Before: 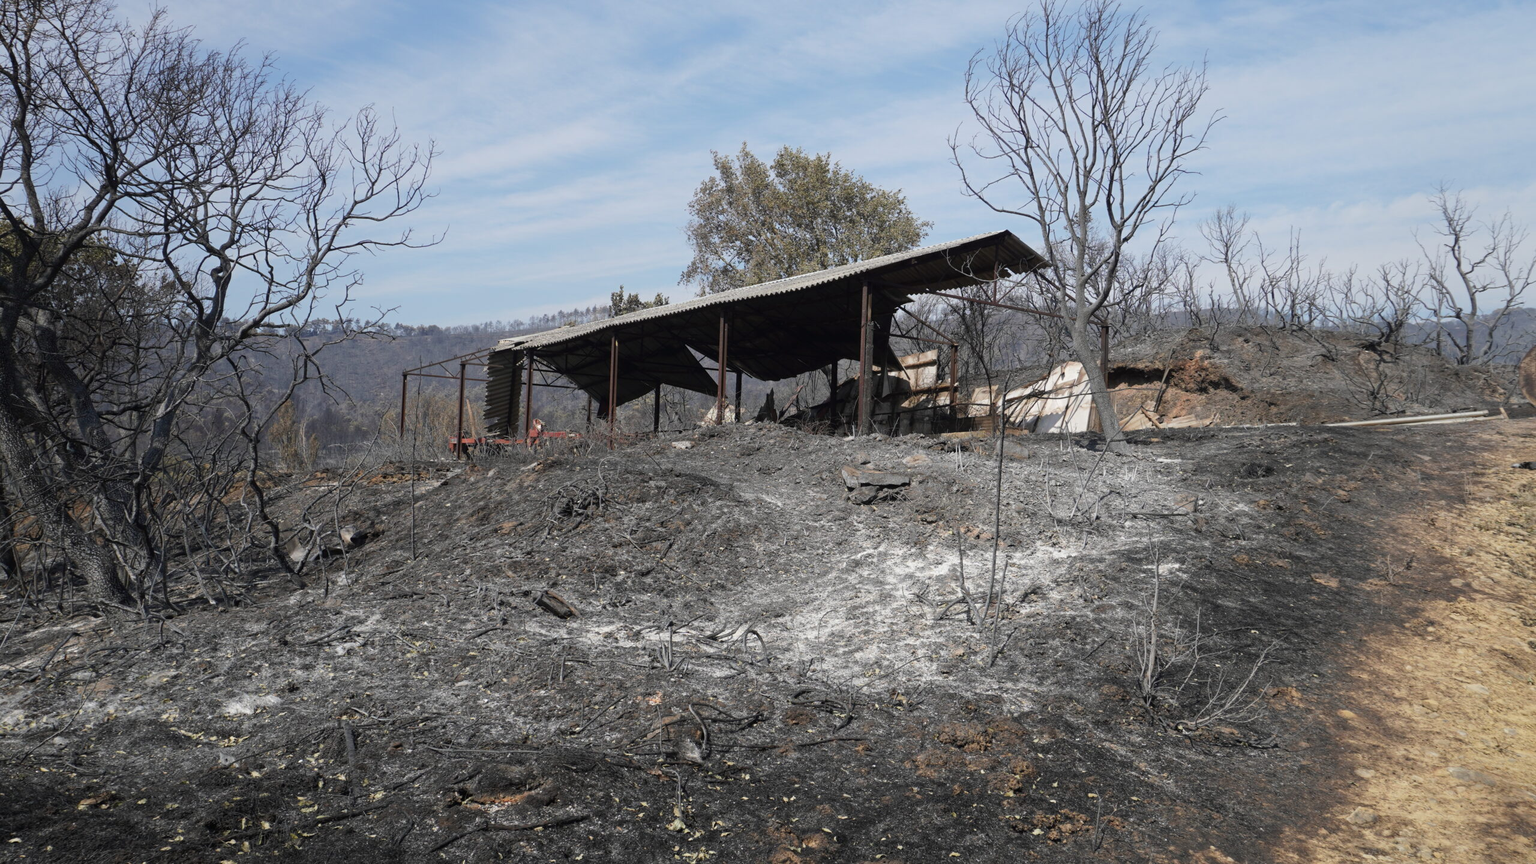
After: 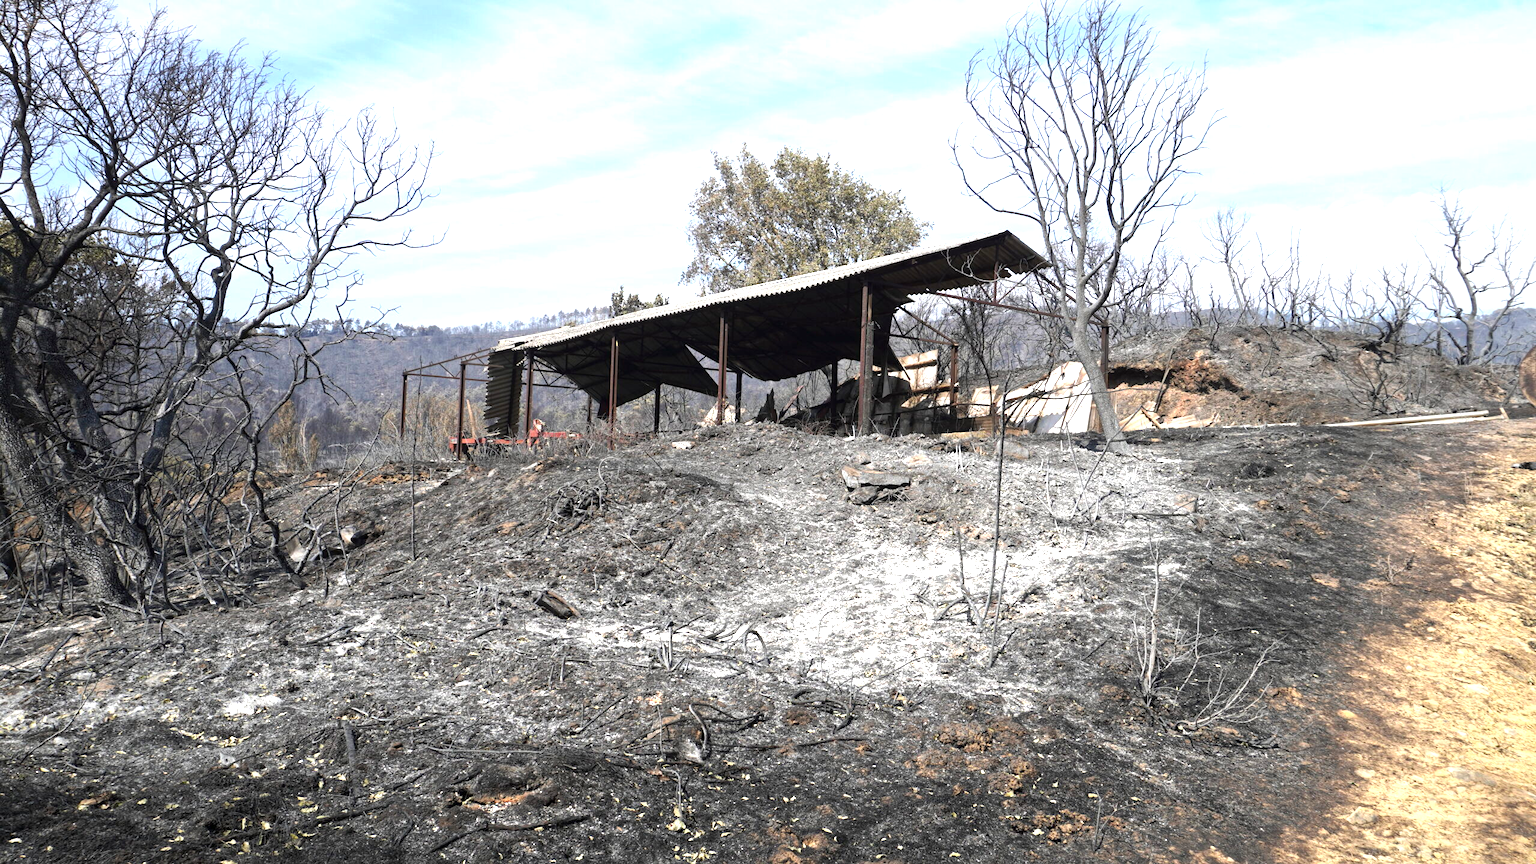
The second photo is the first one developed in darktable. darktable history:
color balance: contrast 10%
exposure: exposure 1 EV, compensate highlight preservation false
local contrast: mode bilateral grid, contrast 20, coarseness 50, detail 120%, midtone range 0.2
